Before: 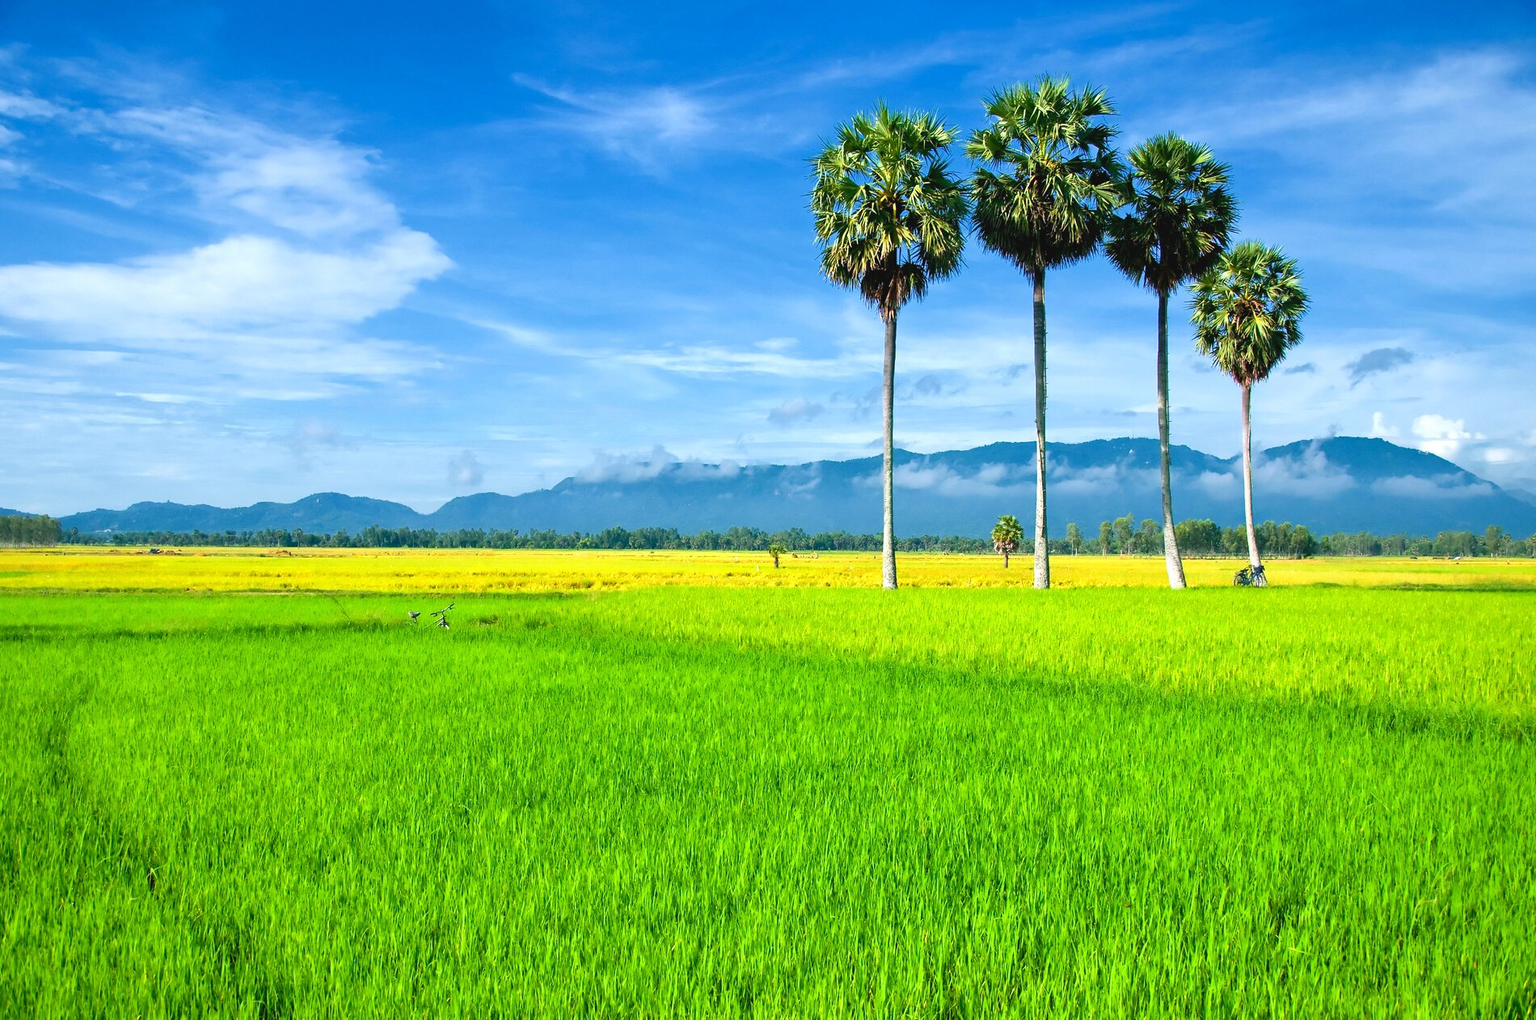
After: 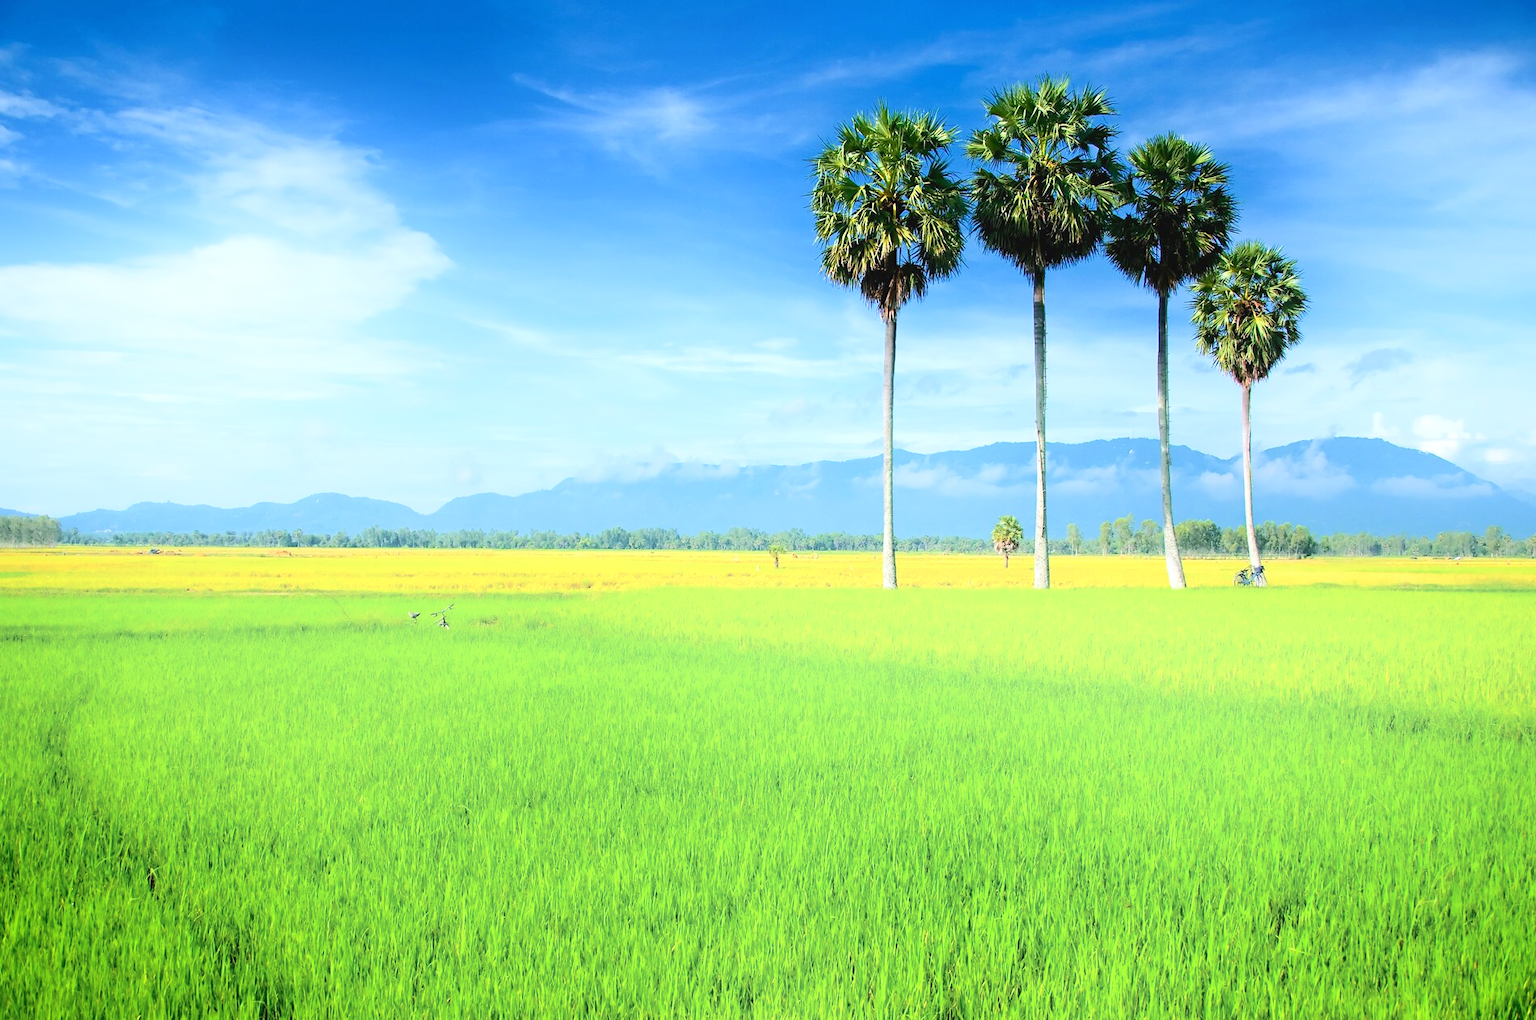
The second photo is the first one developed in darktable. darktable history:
white balance: red 0.986, blue 1.01
shadows and highlights: shadows -21.3, highlights 100, soften with gaussian
